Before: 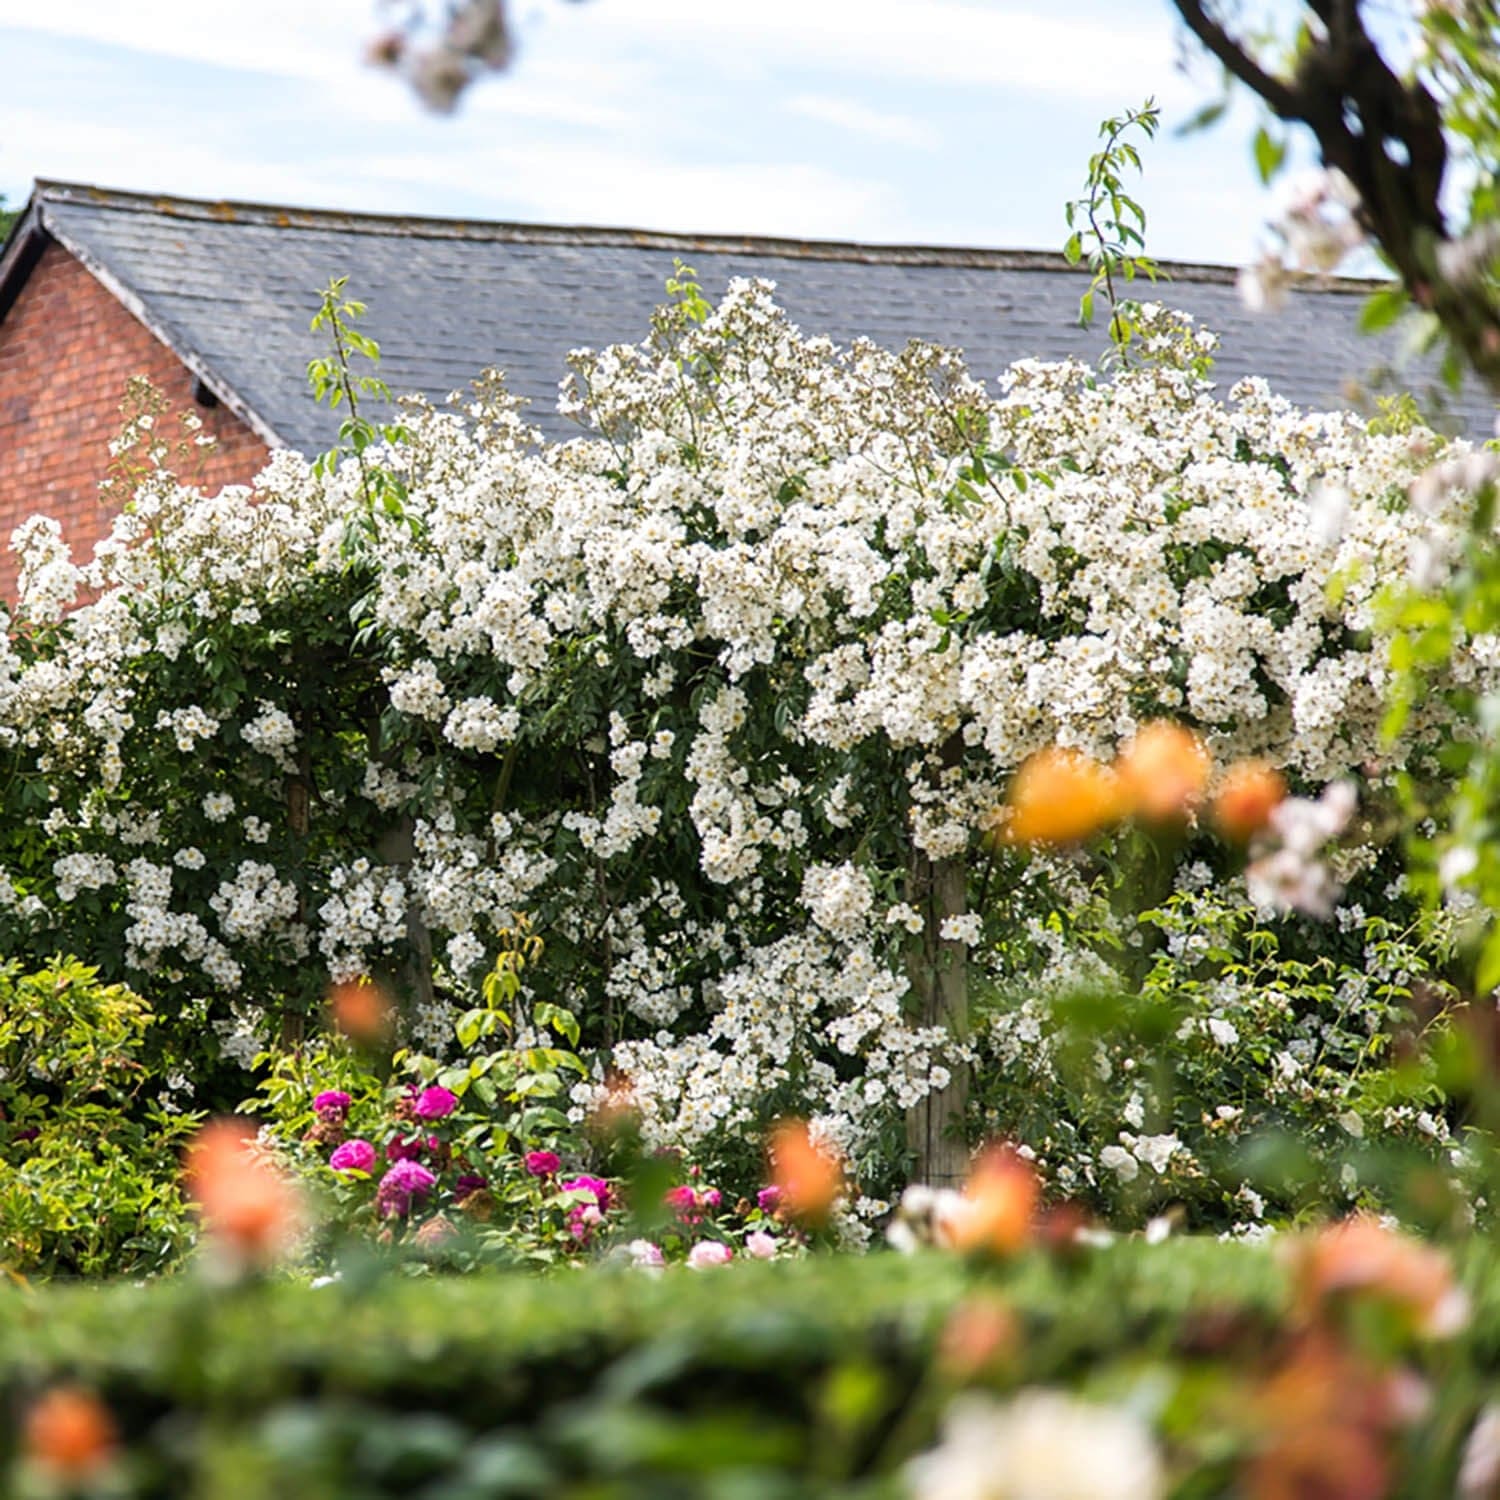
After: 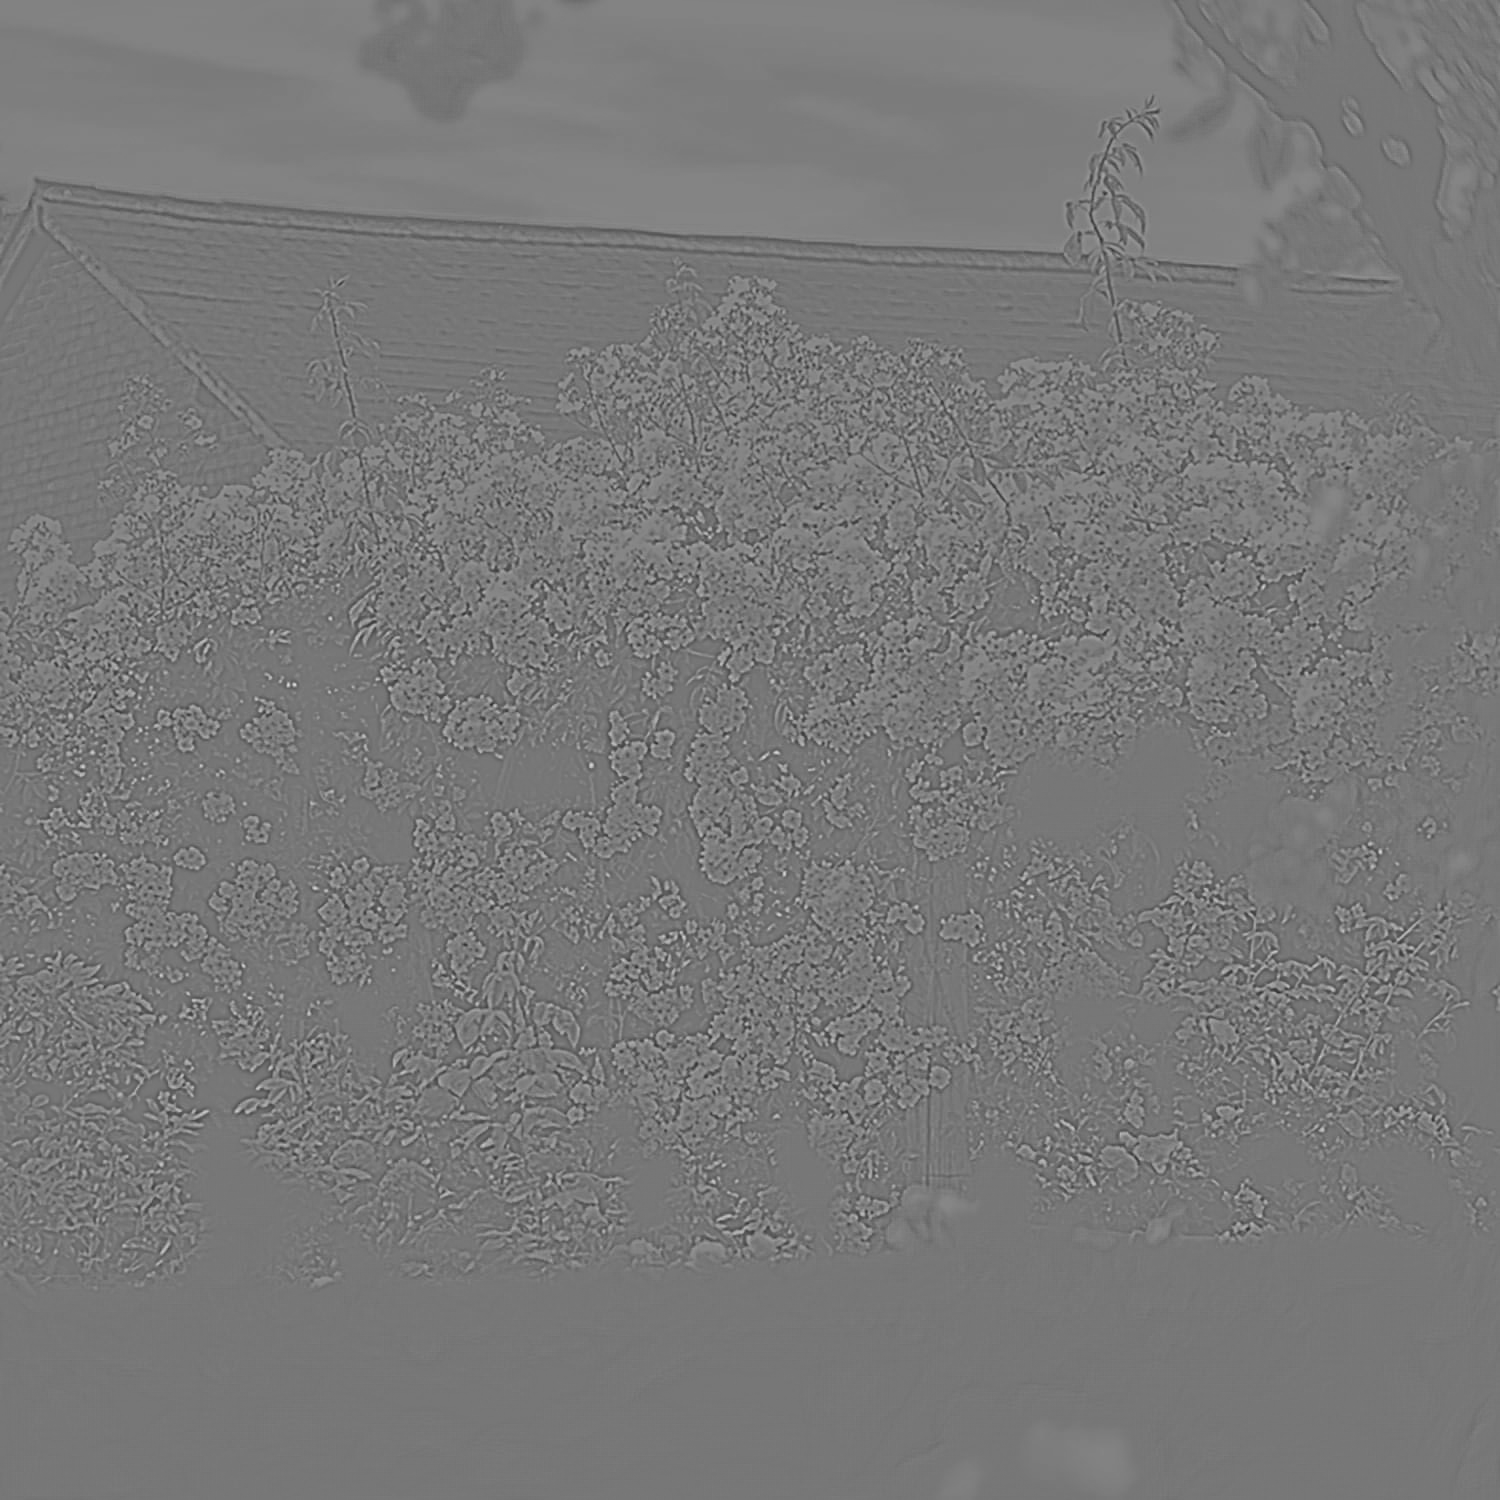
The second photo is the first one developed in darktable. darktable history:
highpass: sharpness 9.84%, contrast boost 9.94%
local contrast: mode bilateral grid, contrast 25, coarseness 60, detail 151%, midtone range 0.2
tone equalizer: -8 EV -0.417 EV, -7 EV -0.389 EV, -6 EV -0.333 EV, -5 EV -0.222 EV, -3 EV 0.222 EV, -2 EV 0.333 EV, -1 EV 0.389 EV, +0 EV 0.417 EV, edges refinement/feathering 500, mask exposure compensation -1.57 EV, preserve details no
